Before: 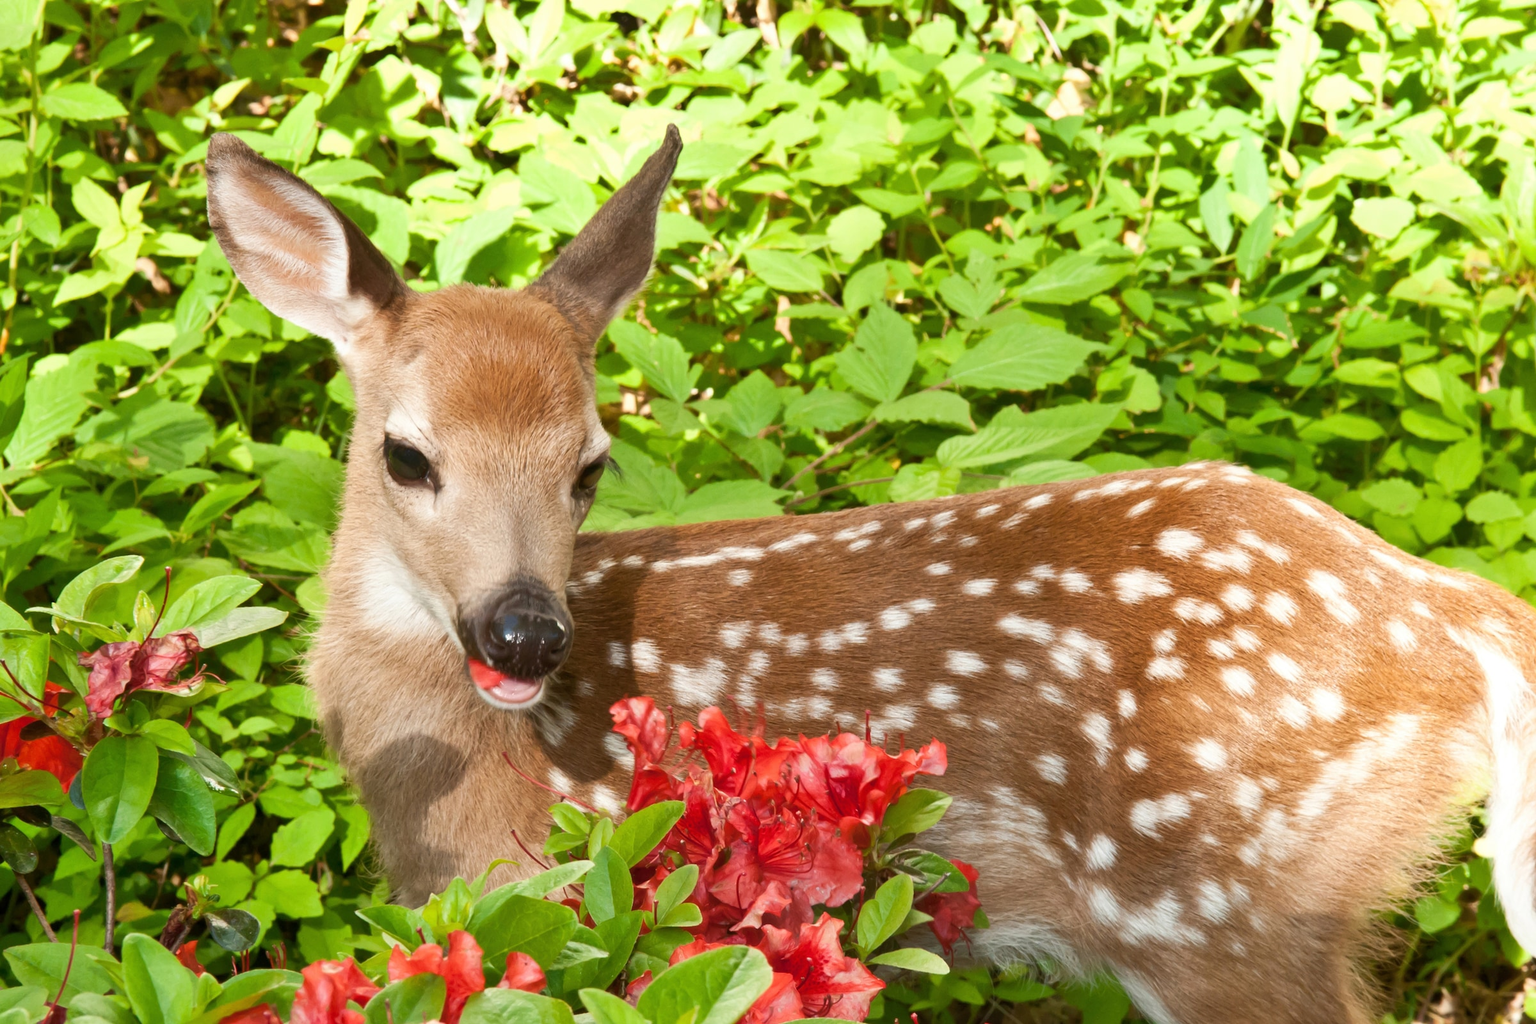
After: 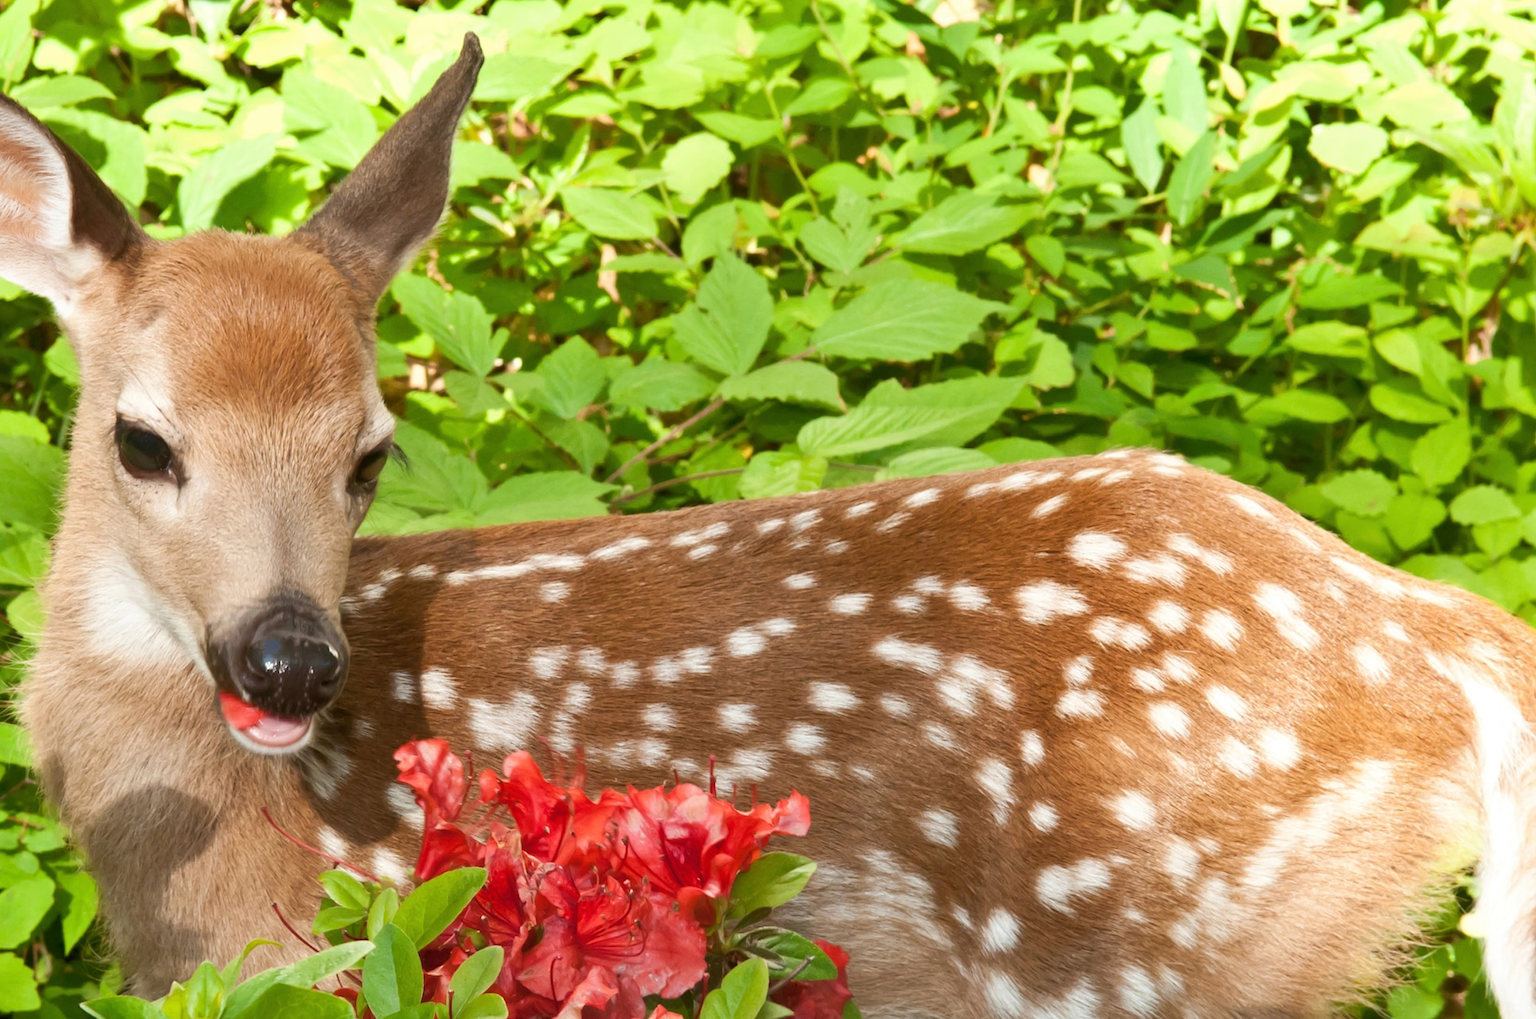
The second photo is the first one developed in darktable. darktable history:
crop: left 18.943%, top 9.62%, right 0%, bottom 9.687%
